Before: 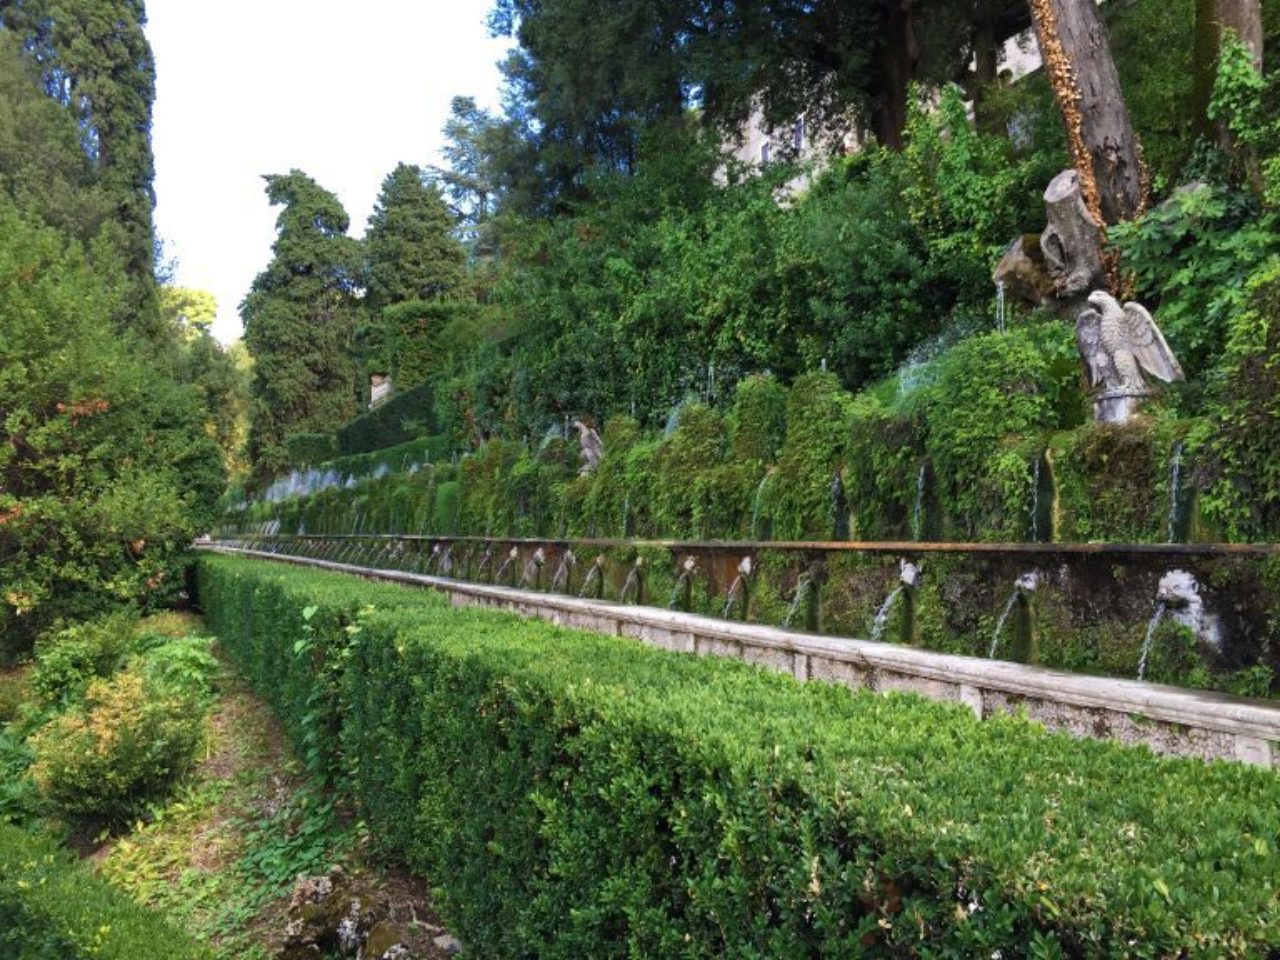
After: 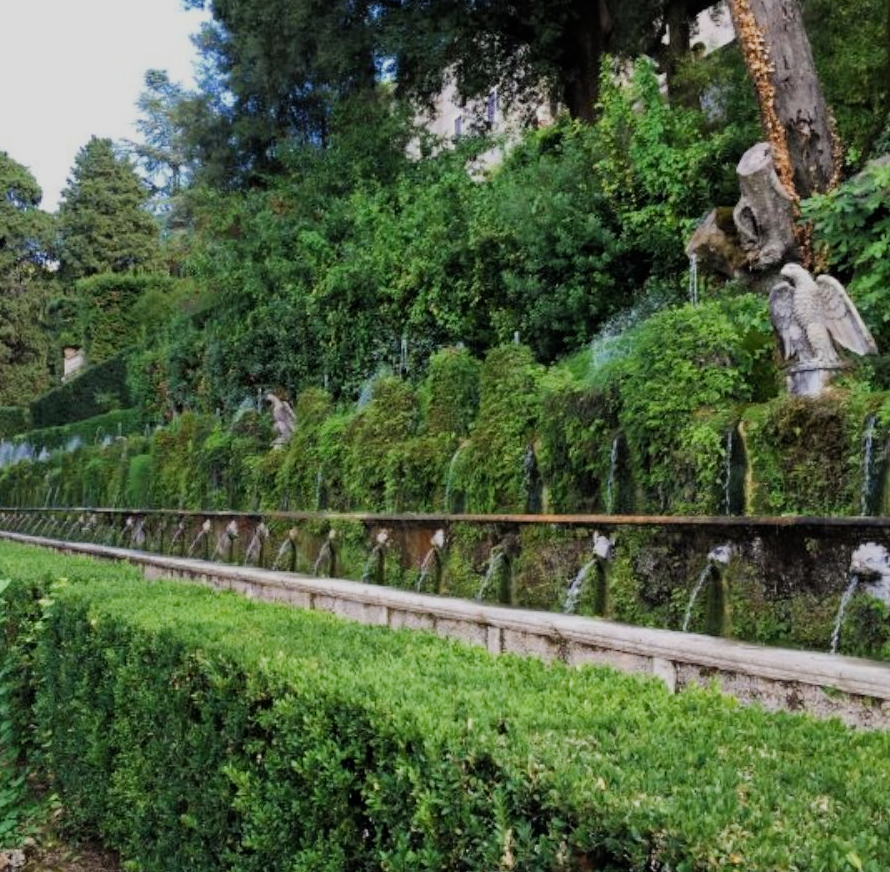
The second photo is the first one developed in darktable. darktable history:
filmic rgb: black relative exposure -7.65 EV, white relative exposure 4.56 EV, hardness 3.61
exposure: black level correction 0, exposure 0.2 EV, compensate exposure bias true, compensate highlight preservation false
vibrance: vibrance 22%
crop and rotate: left 24.034%, top 2.838%, right 6.406%, bottom 6.299%
